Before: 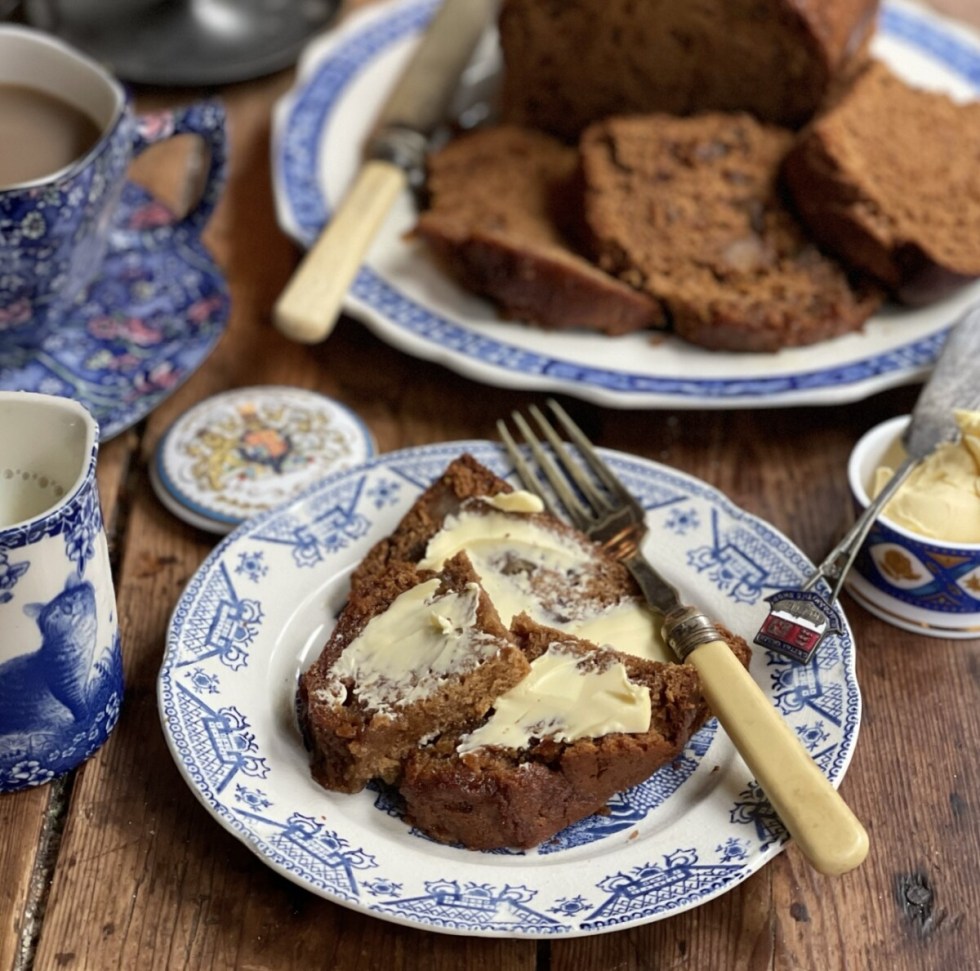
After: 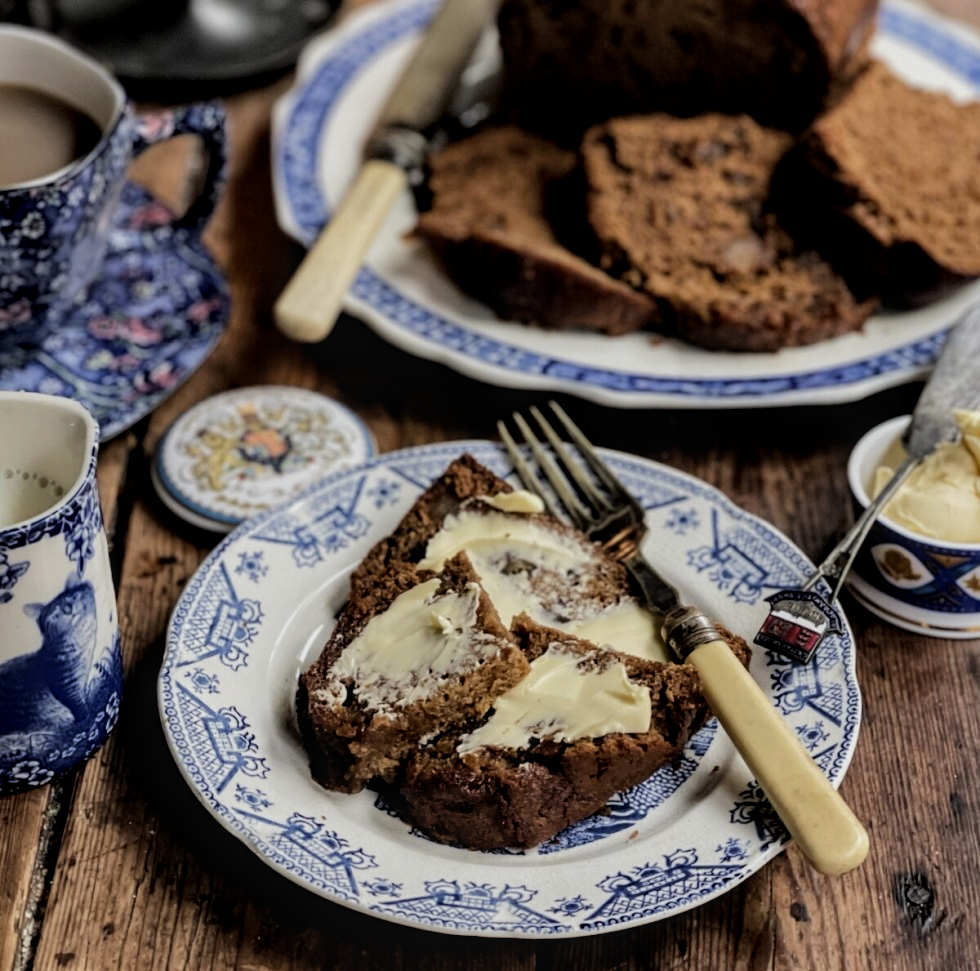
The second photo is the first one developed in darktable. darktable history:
exposure: black level correction 0.001, compensate highlight preservation false
local contrast: on, module defaults
rgb curve: curves: ch0 [(0, 0) (0.175, 0.154) (0.785, 0.663) (1, 1)]
filmic rgb: black relative exposure -5 EV, hardness 2.88, contrast 1.3, highlights saturation mix -30%
